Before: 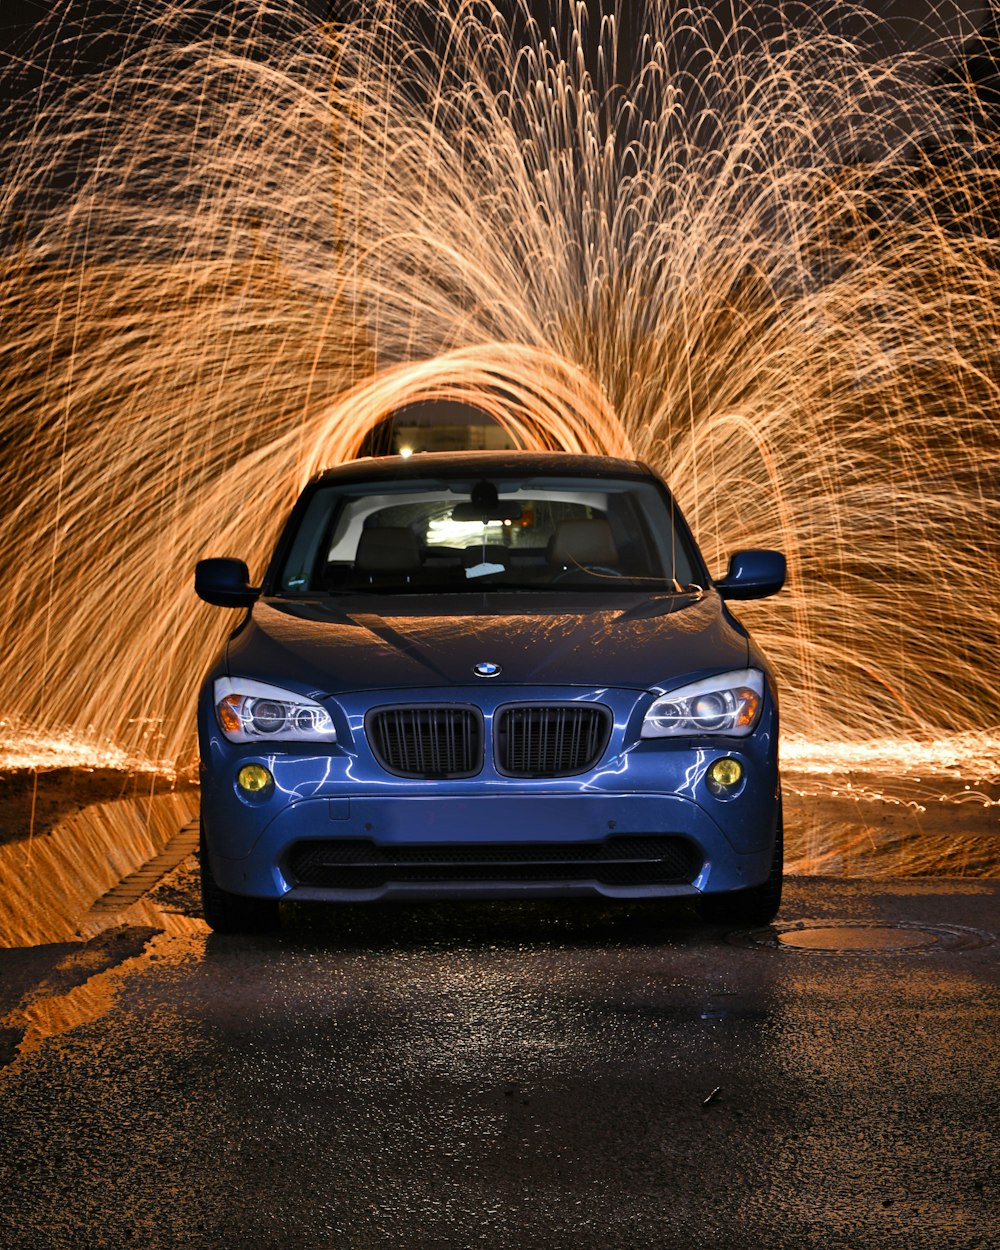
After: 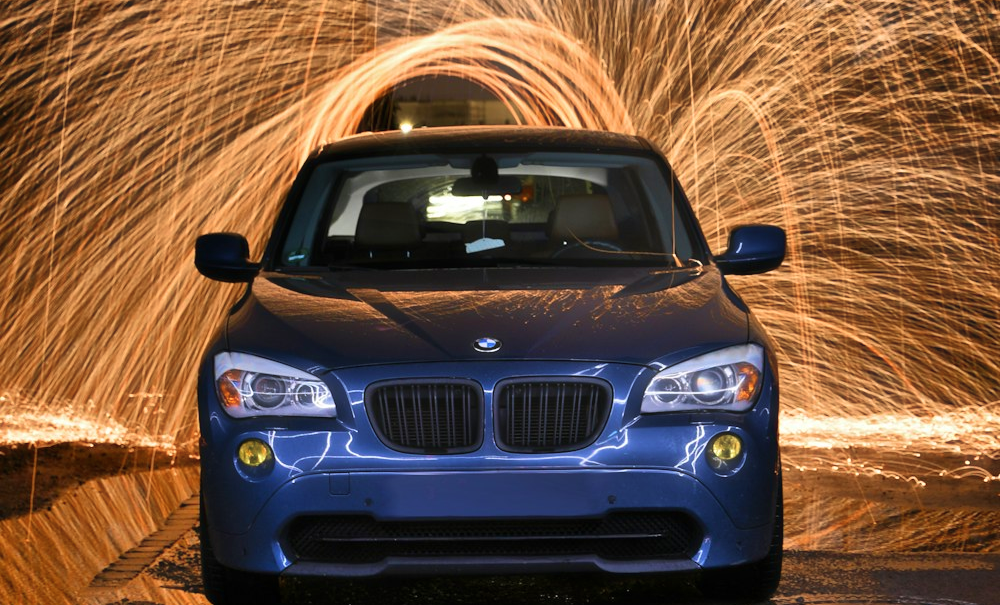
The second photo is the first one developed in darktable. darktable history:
crop and rotate: top 26.056%, bottom 25.543%
haze removal: strength -0.1, adaptive false
velvia: strength 27%
